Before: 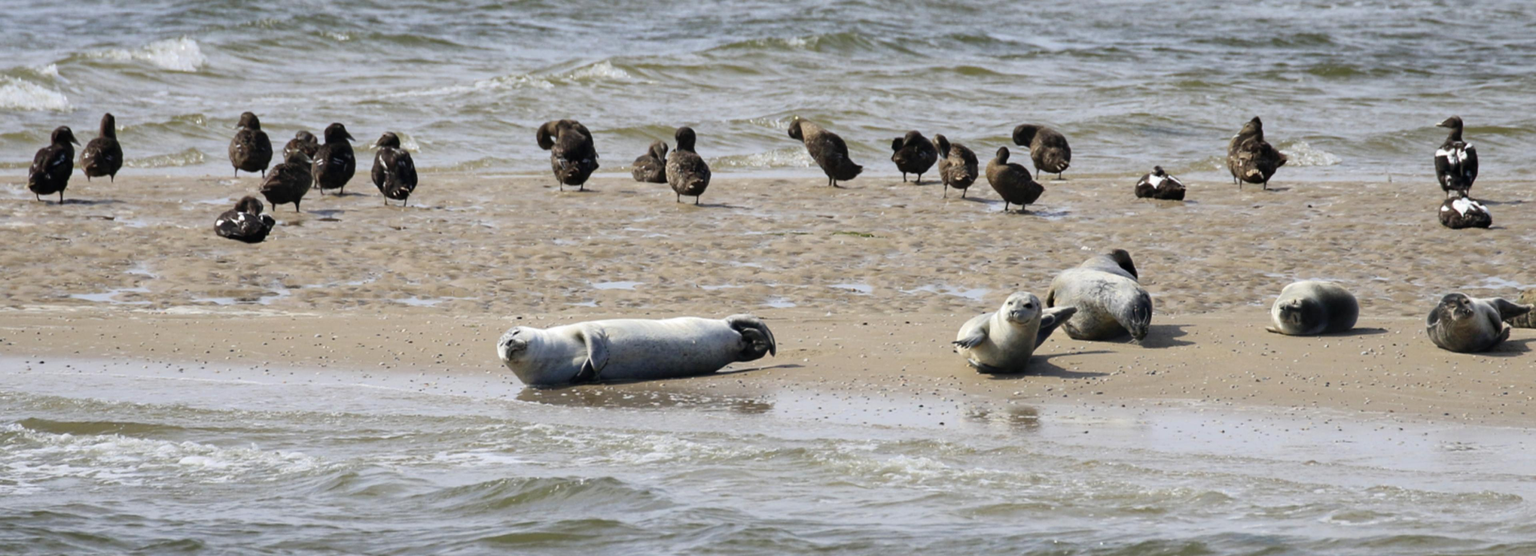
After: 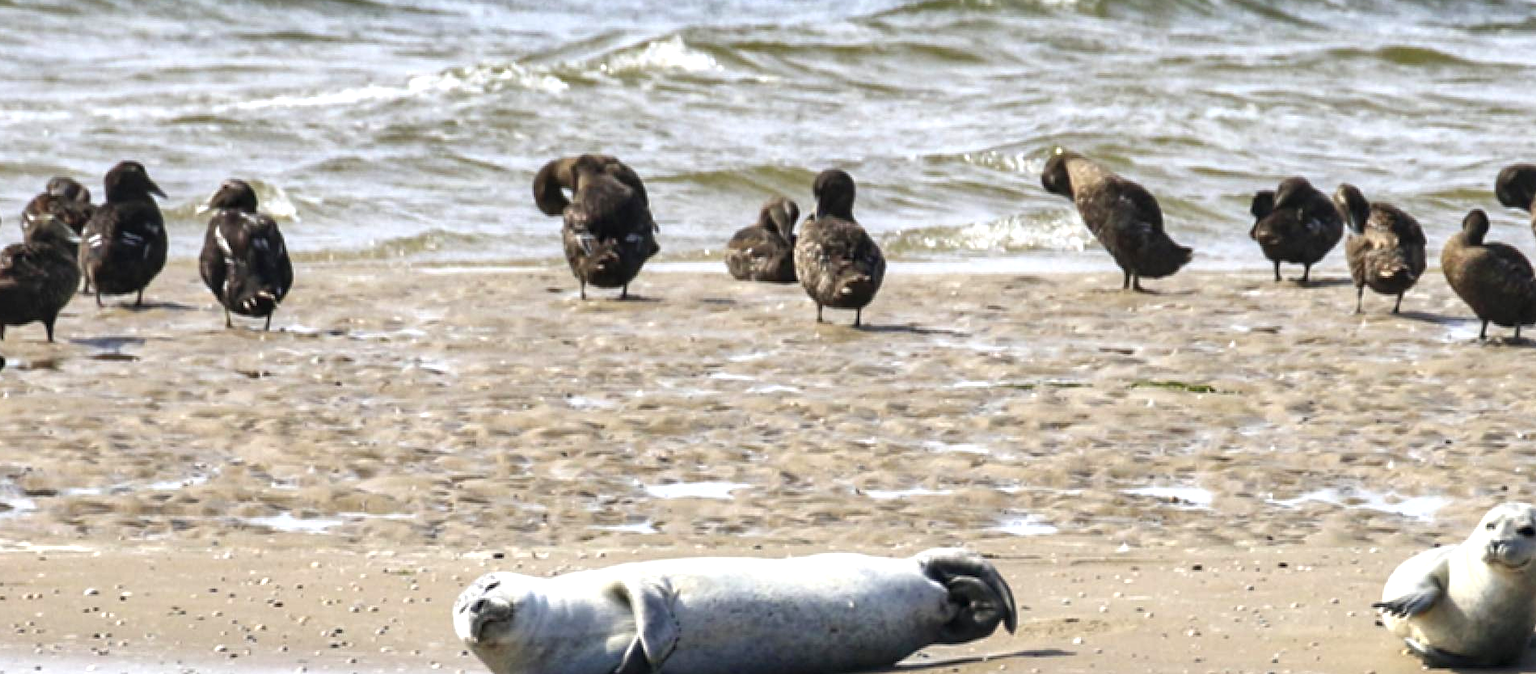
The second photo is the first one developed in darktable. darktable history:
exposure: black level correction 0, exposure 0.701 EV, compensate highlight preservation false
shadows and highlights: shadows -86.36, highlights -37.23, soften with gaussian
crop: left 17.769%, top 7.828%, right 32.745%, bottom 32.167%
local contrast: on, module defaults
